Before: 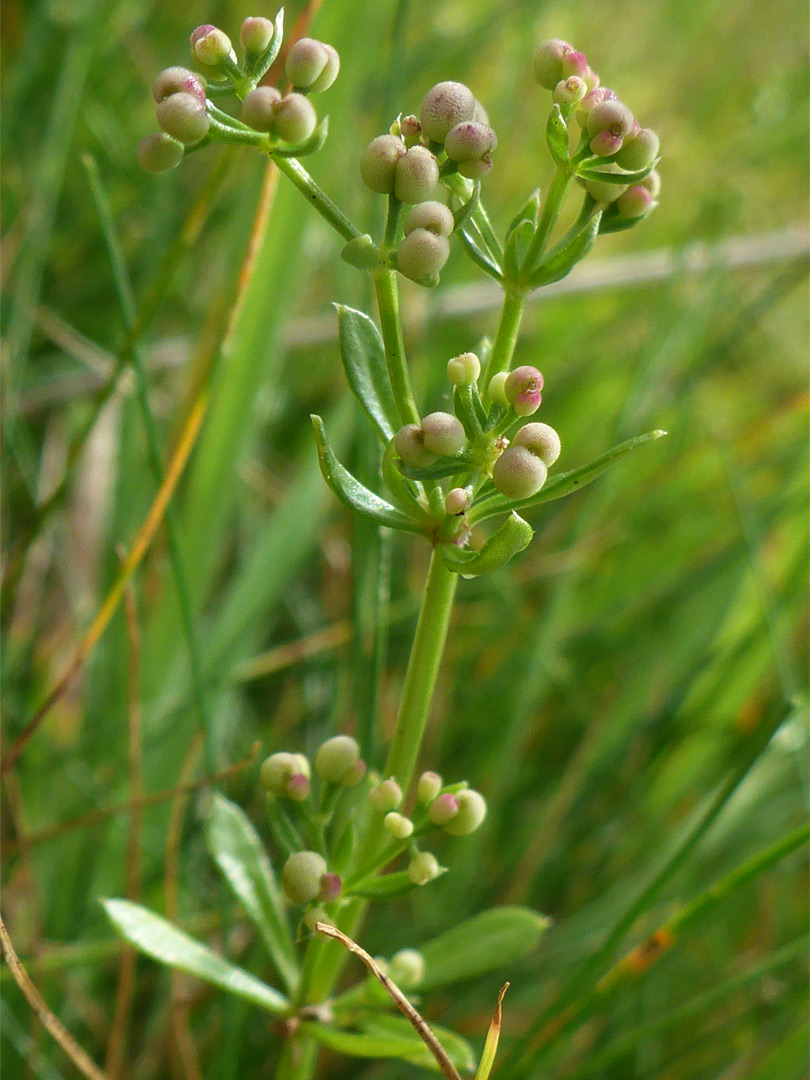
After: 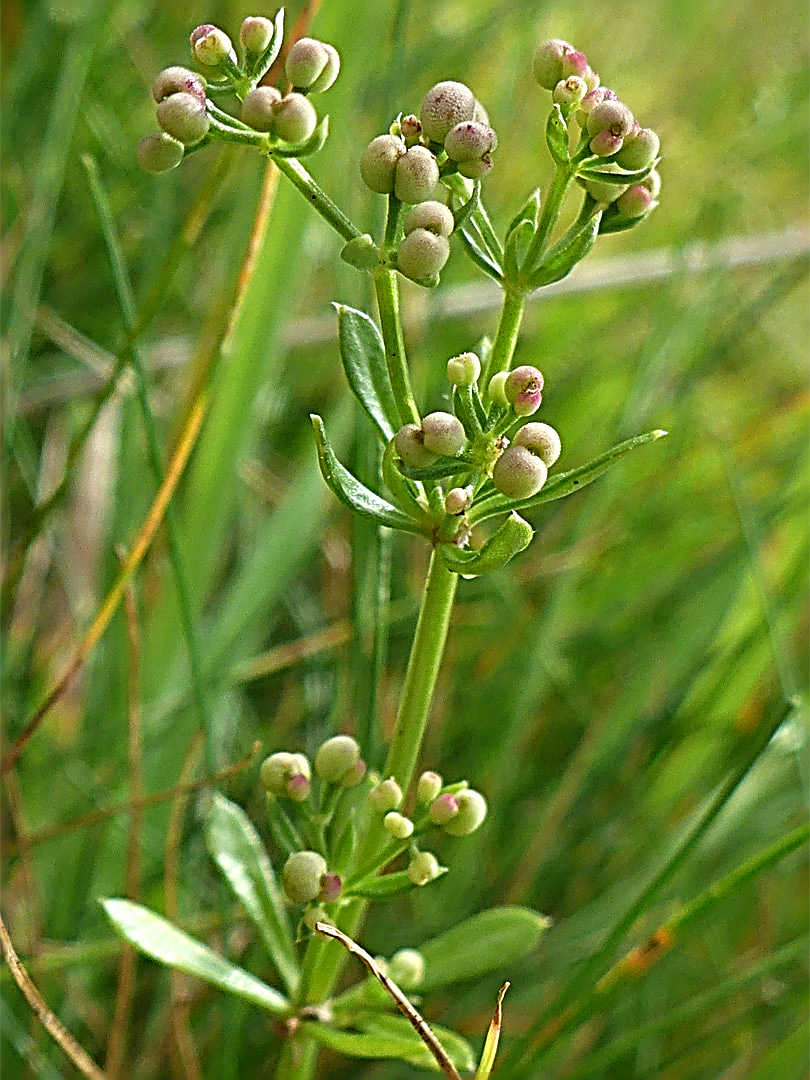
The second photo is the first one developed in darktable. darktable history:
sharpen: radius 3.169, amount 1.713
exposure: exposure 0.201 EV, compensate highlight preservation false
